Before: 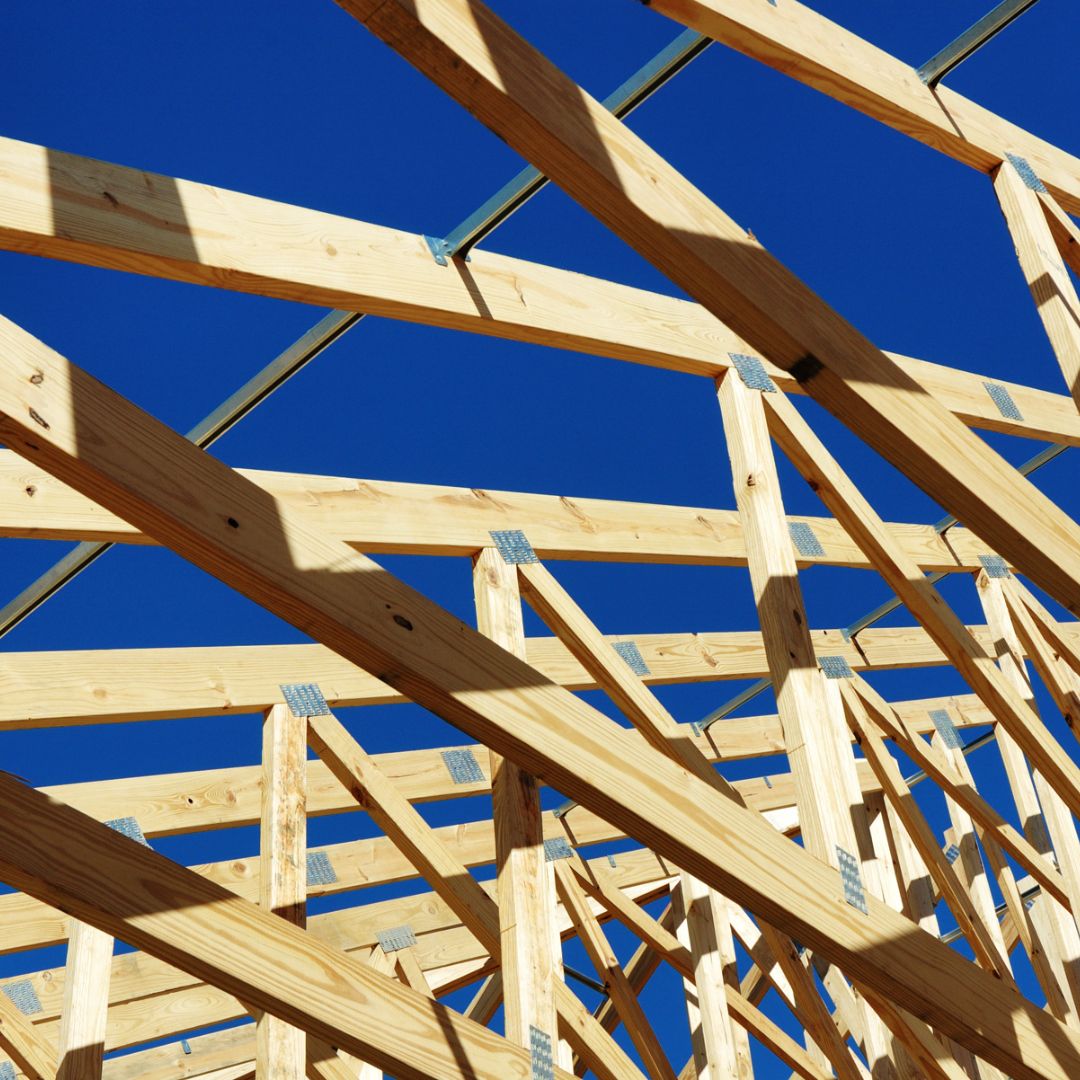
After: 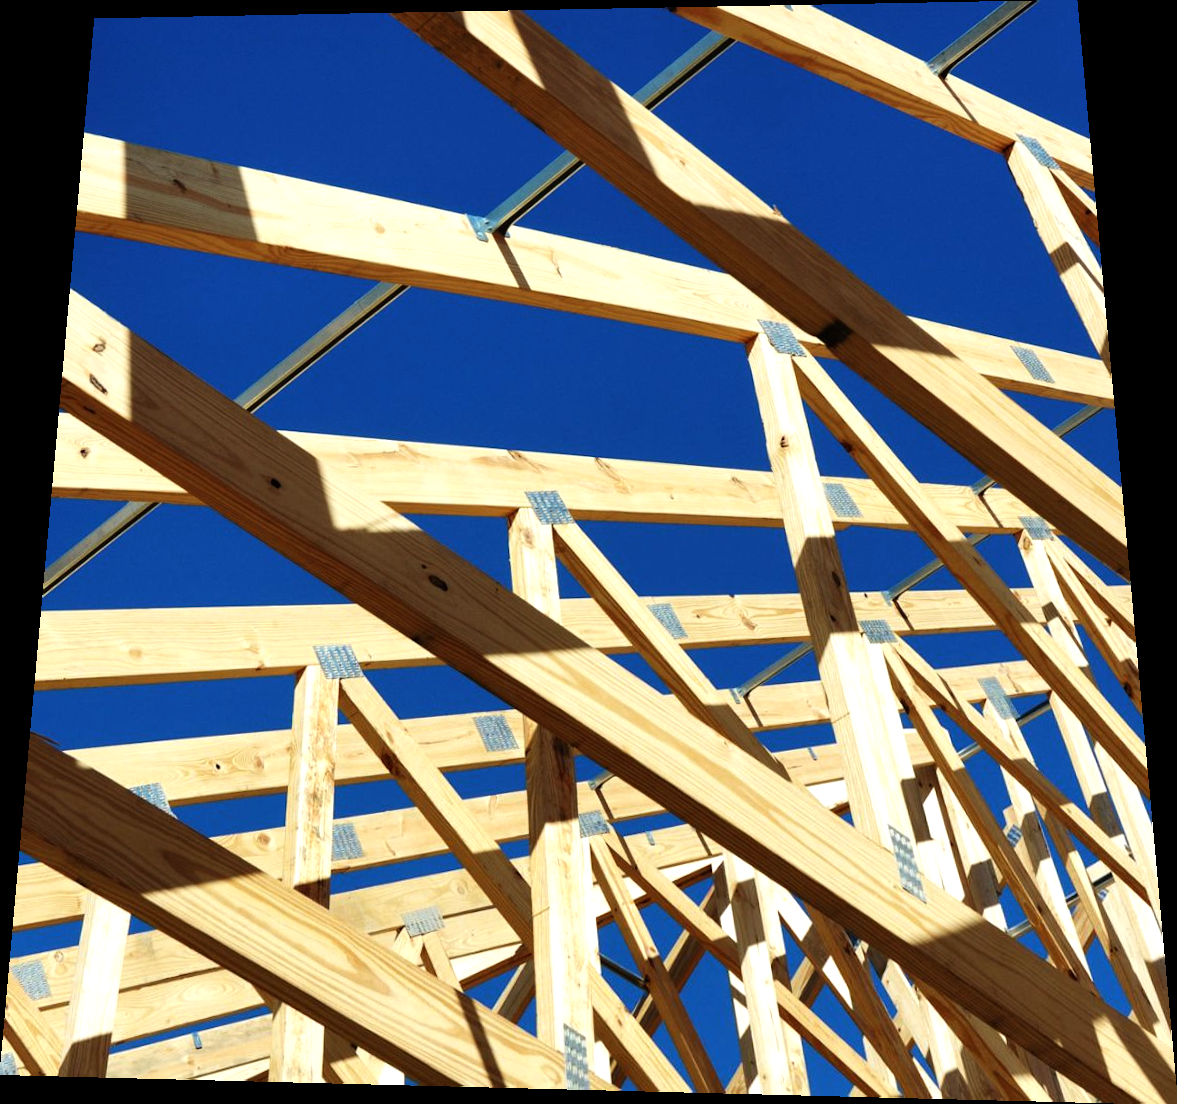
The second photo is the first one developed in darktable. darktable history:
tone equalizer: -8 EV -0.417 EV, -7 EV -0.389 EV, -6 EV -0.333 EV, -5 EV -0.222 EV, -3 EV 0.222 EV, -2 EV 0.333 EV, -1 EV 0.389 EV, +0 EV 0.417 EV, edges refinement/feathering 500, mask exposure compensation -1.57 EV, preserve details no
rotate and perspective: rotation 0.128°, lens shift (vertical) -0.181, lens shift (horizontal) -0.044, shear 0.001, automatic cropping off
